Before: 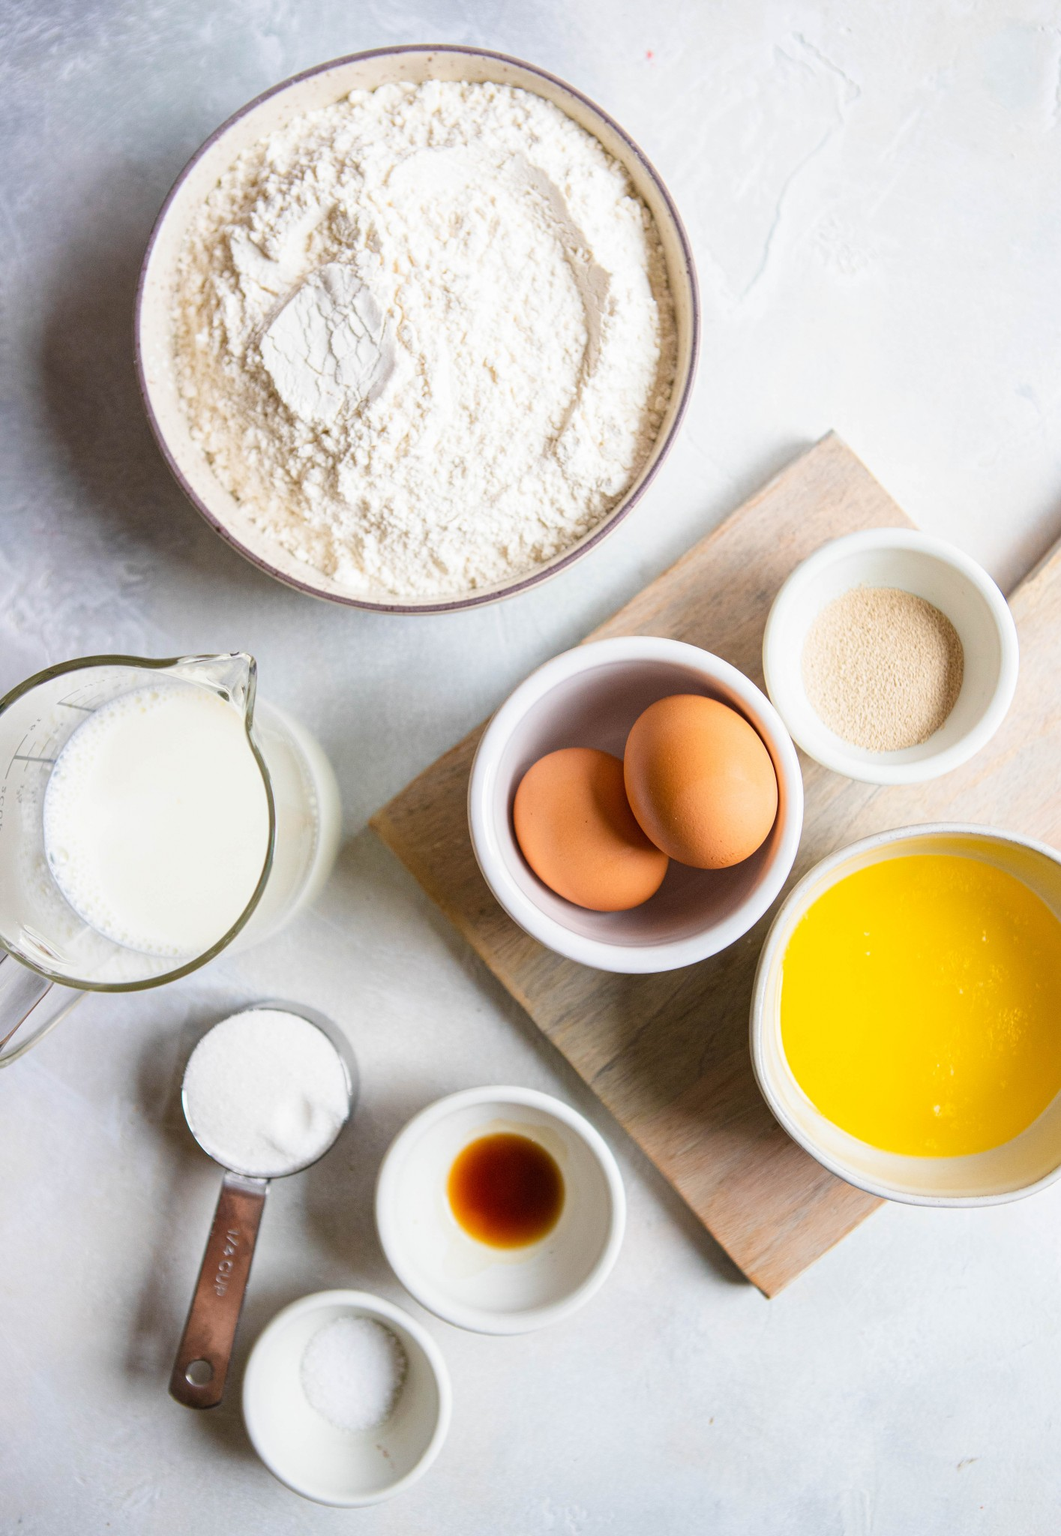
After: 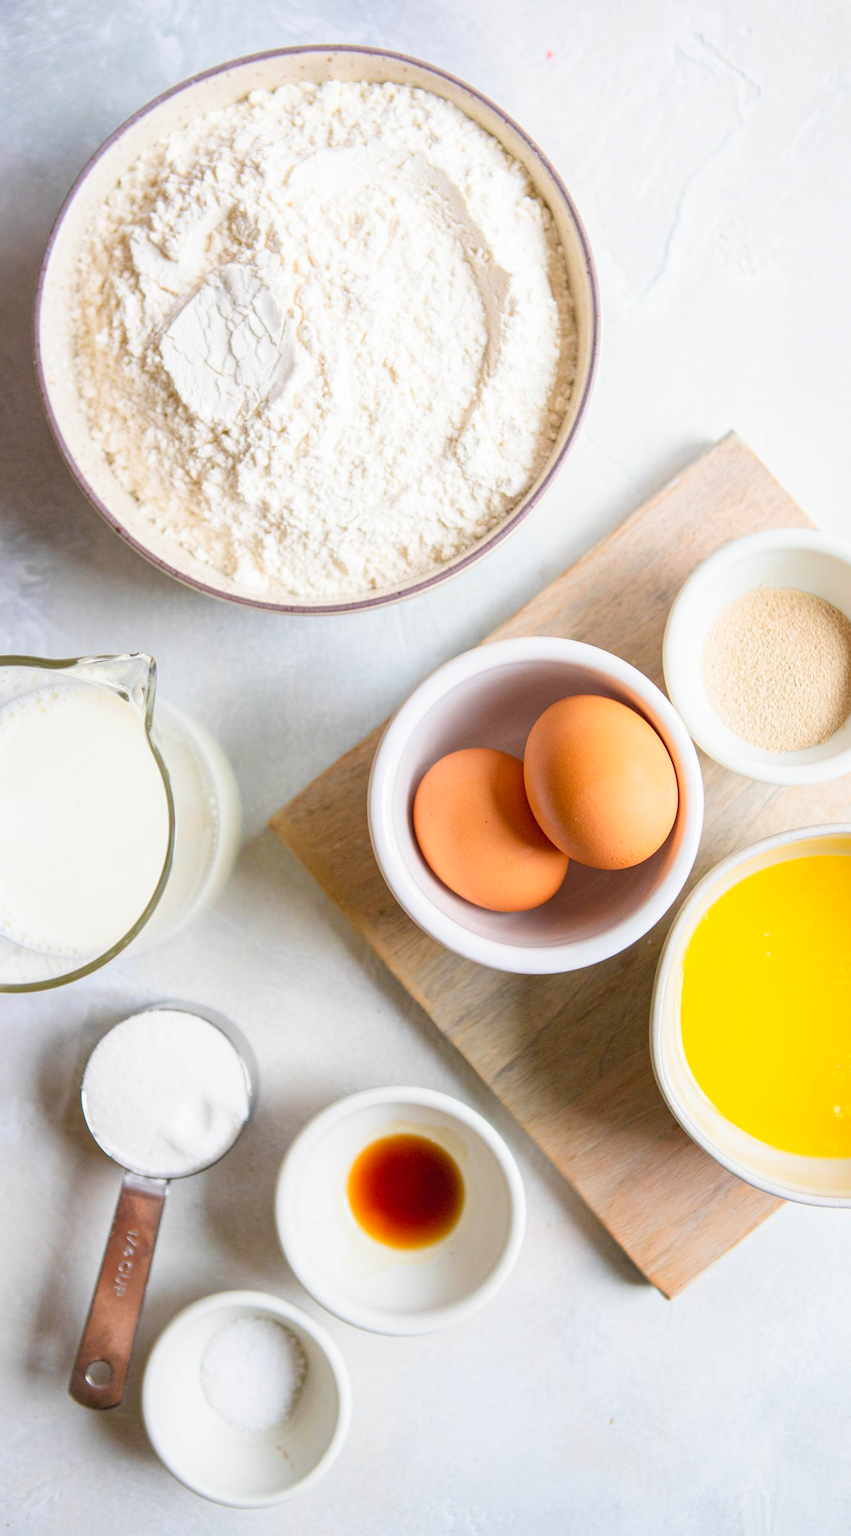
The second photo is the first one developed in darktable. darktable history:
levels: levels [0, 0.445, 1]
crop and rotate: left 9.514%, right 10.249%
